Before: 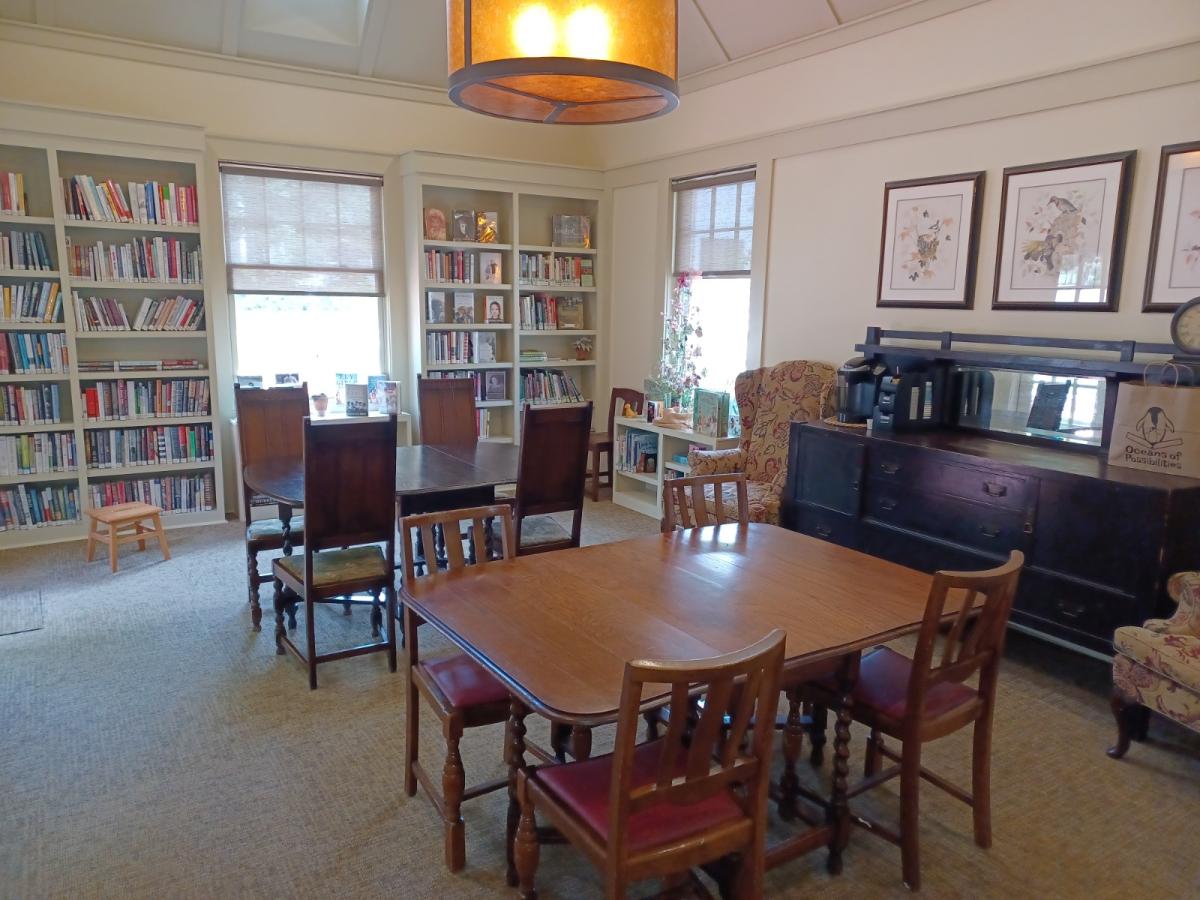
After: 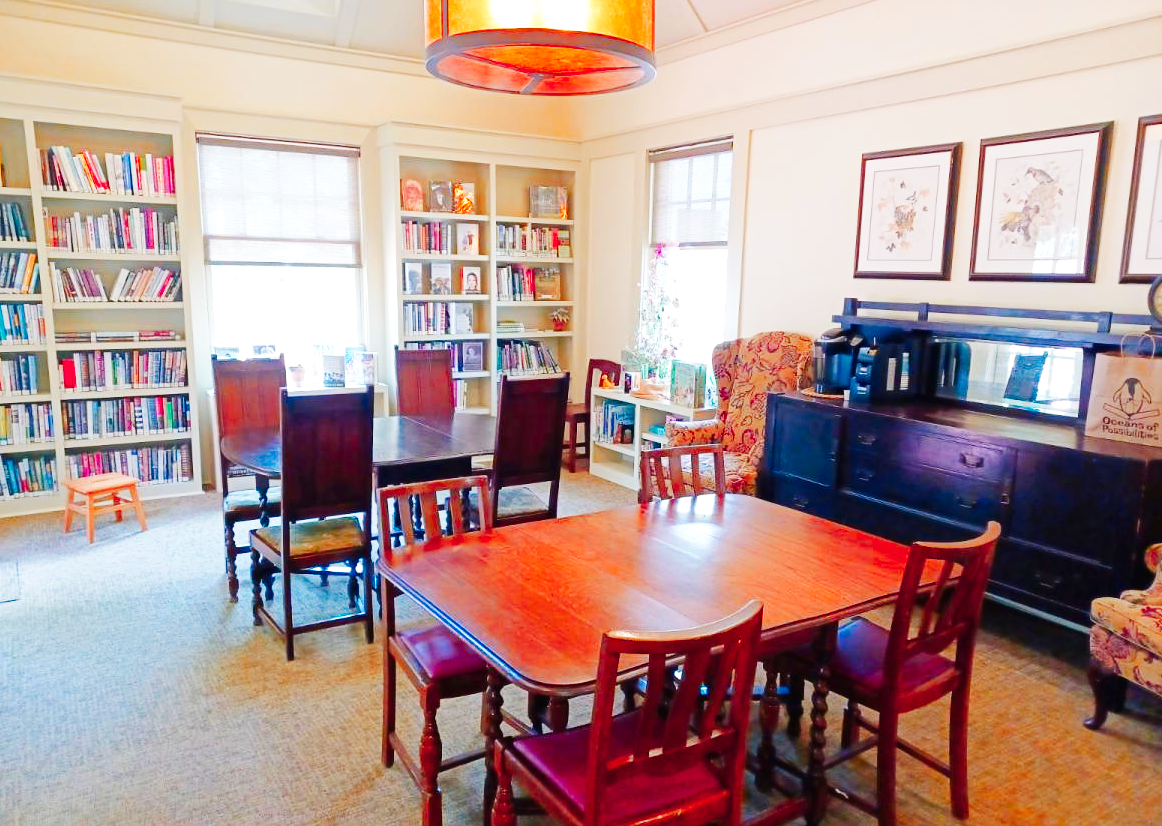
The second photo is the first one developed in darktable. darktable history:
crop: left 1.964%, top 3.251%, right 1.122%, bottom 4.933%
base curve: curves: ch0 [(0, 0.003) (0.001, 0.002) (0.006, 0.004) (0.02, 0.022) (0.048, 0.086) (0.094, 0.234) (0.162, 0.431) (0.258, 0.629) (0.385, 0.8) (0.548, 0.918) (0.751, 0.988) (1, 1)], preserve colors none
color zones: curves: ch1 [(0.263, 0.53) (0.376, 0.287) (0.487, 0.512) (0.748, 0.547) (1, 0.513)]; ch2 [(0.262, 0.45) (0.751, 0.477)], mix 31.98%
color balance rgb: perceptual saturation grading › global saturation 20%, perceptual saturation grading › highlights -25%, perceptual saturation grading › shadows 50%
